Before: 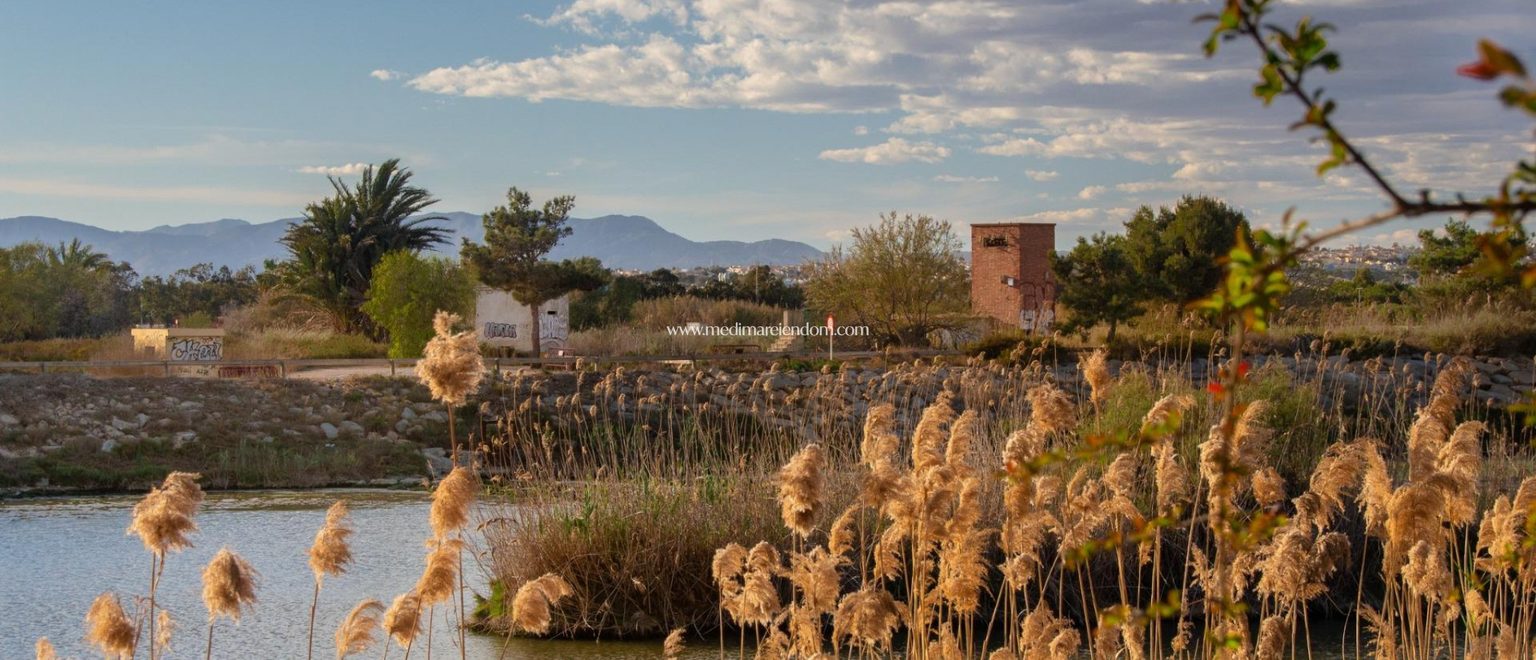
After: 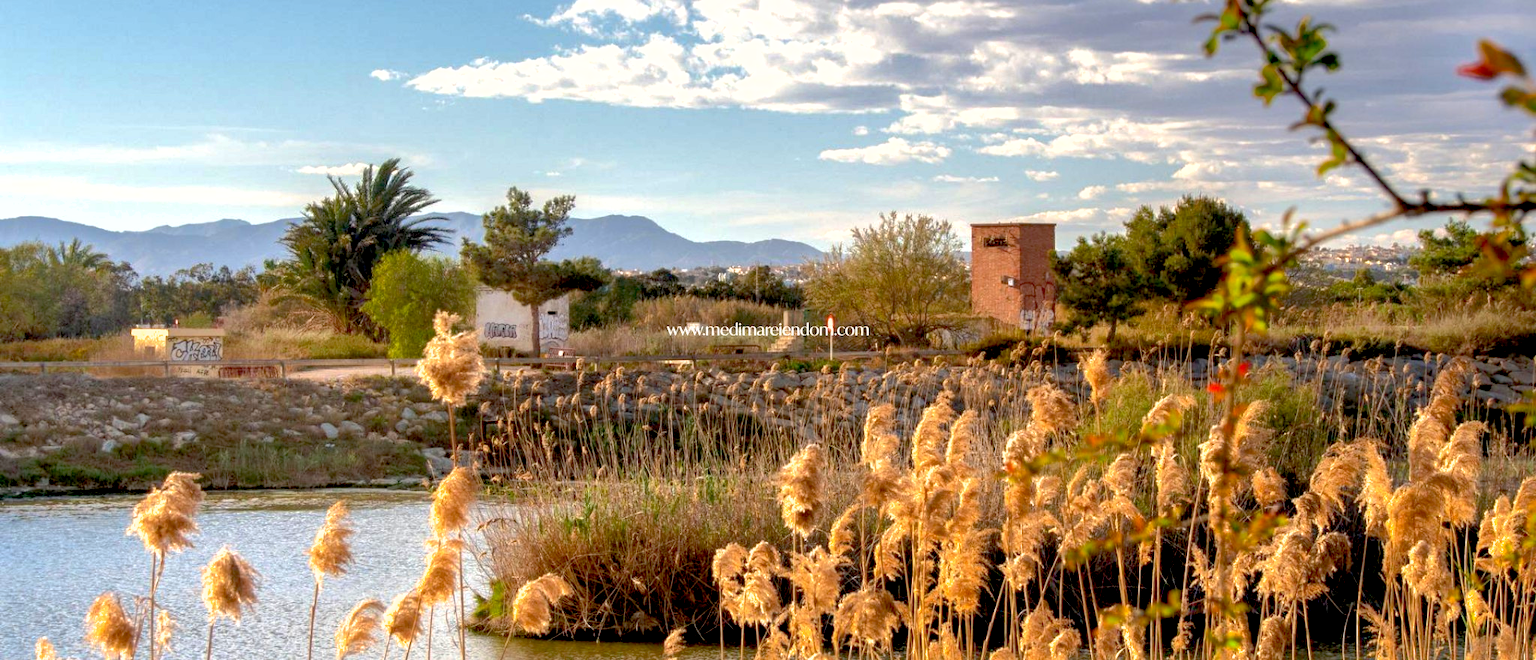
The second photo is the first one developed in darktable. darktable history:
exposure: black level correction 0.01, exposure 1 EV, compensate highlight preservation false
shadows and highlights: on, module defaults
